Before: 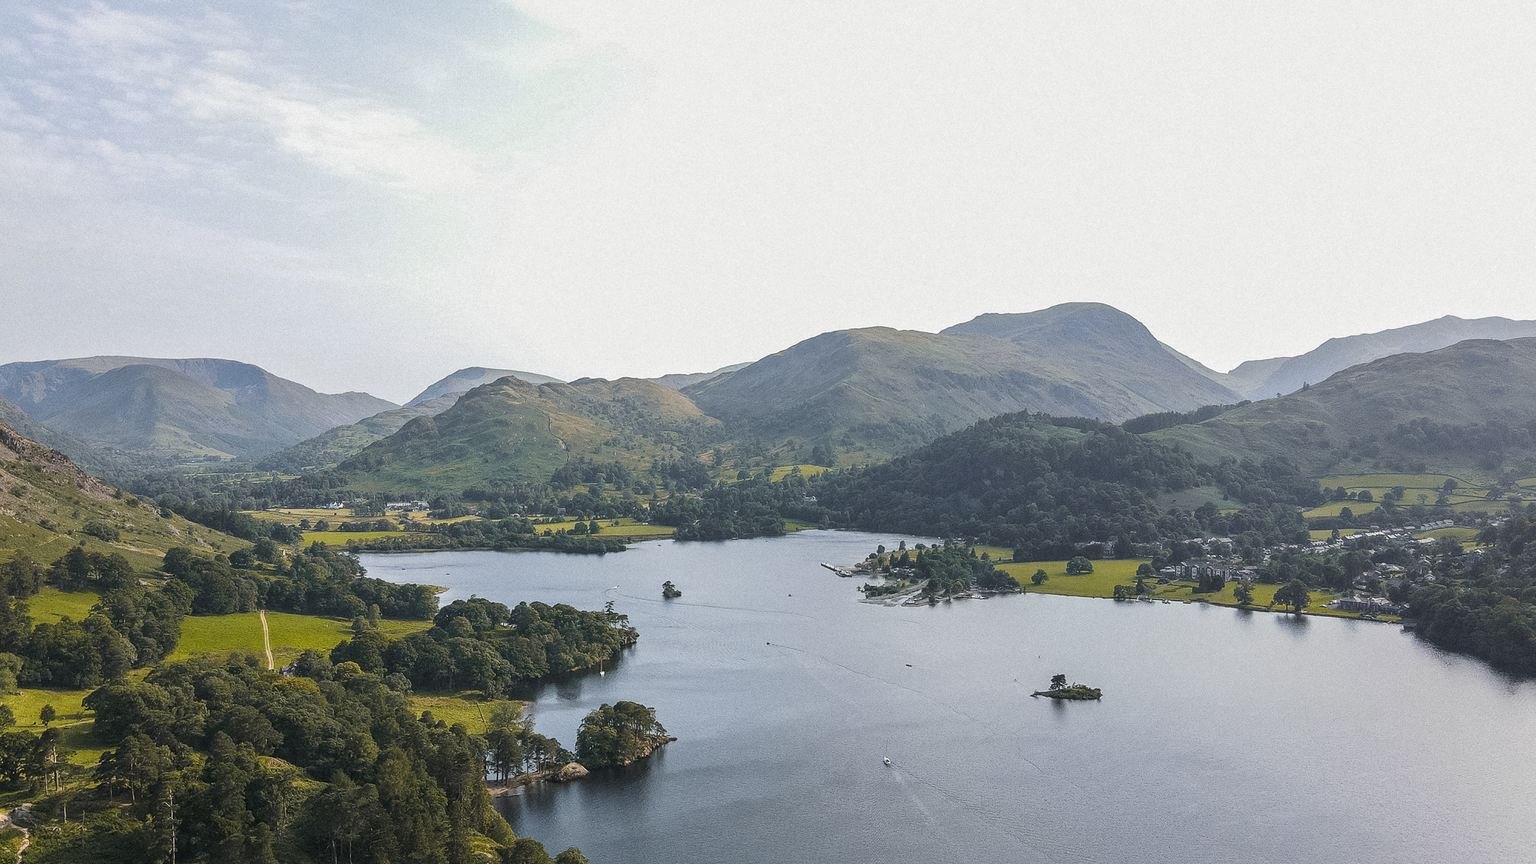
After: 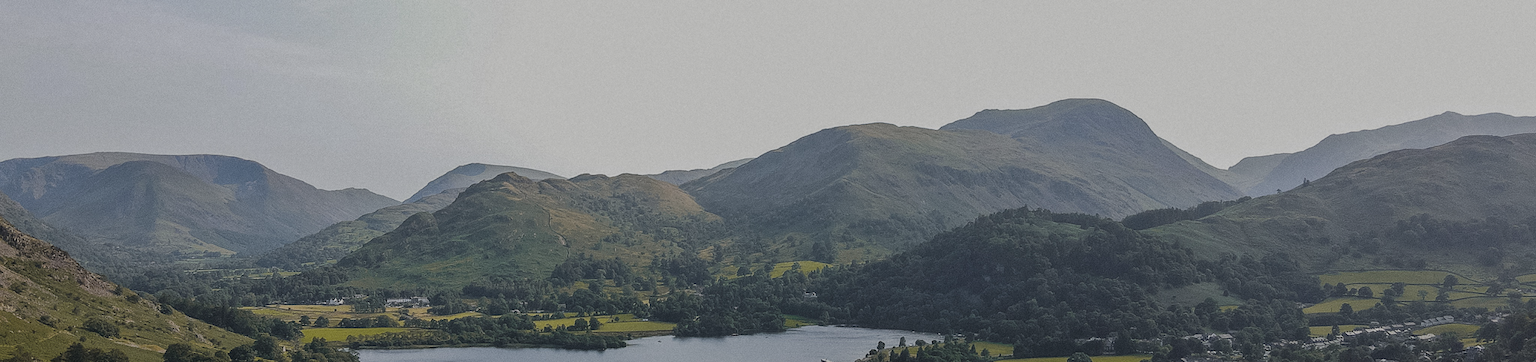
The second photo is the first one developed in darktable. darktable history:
exposure: exposure 0.497 EV, compensate exposure bias true, compensate highlight preservation false
crop and rotate: top 23.66%, bottom 34.4%
